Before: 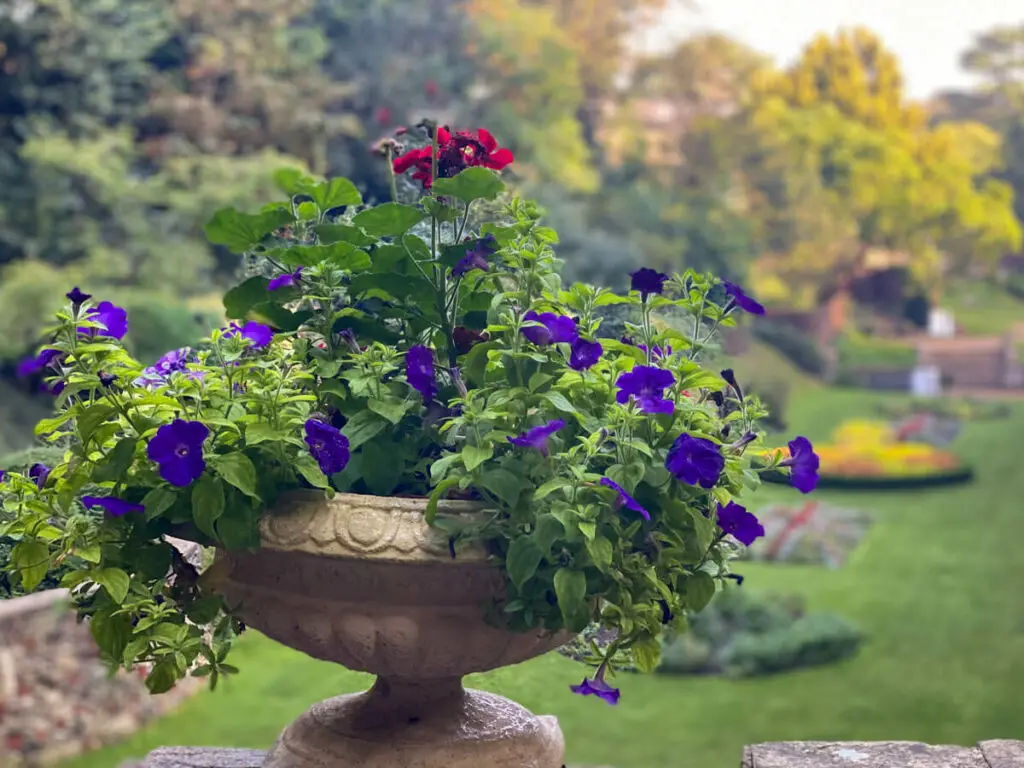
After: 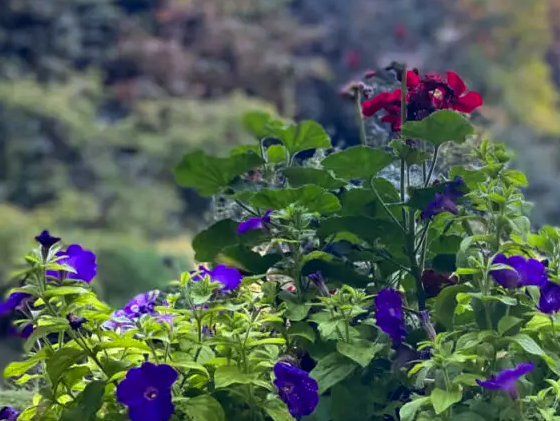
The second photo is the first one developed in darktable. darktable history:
color balance: contrast 10%
crop and rotate: left 3.047%, top 7.509%, right 42.236%, bottom 37.598%
graduated density: hue 238.83°, saturation 50%
